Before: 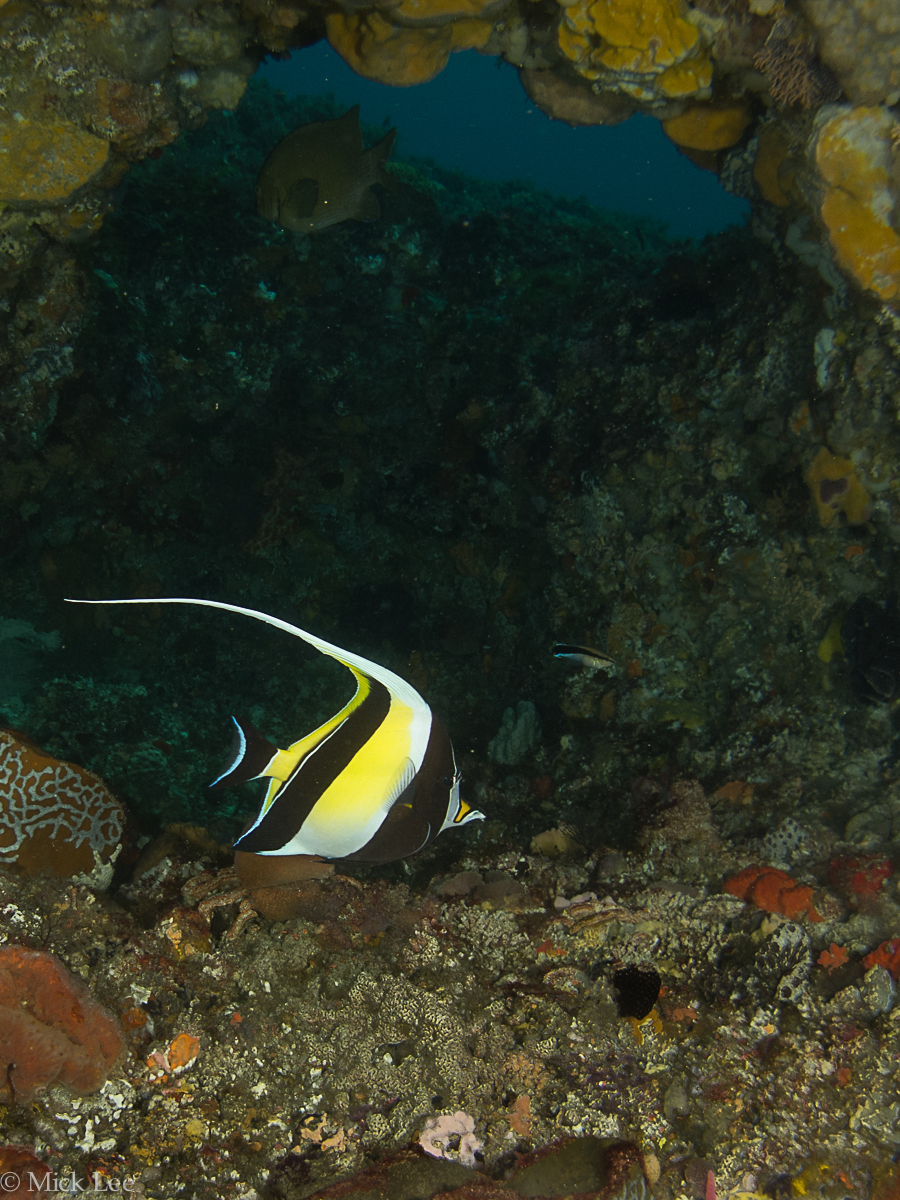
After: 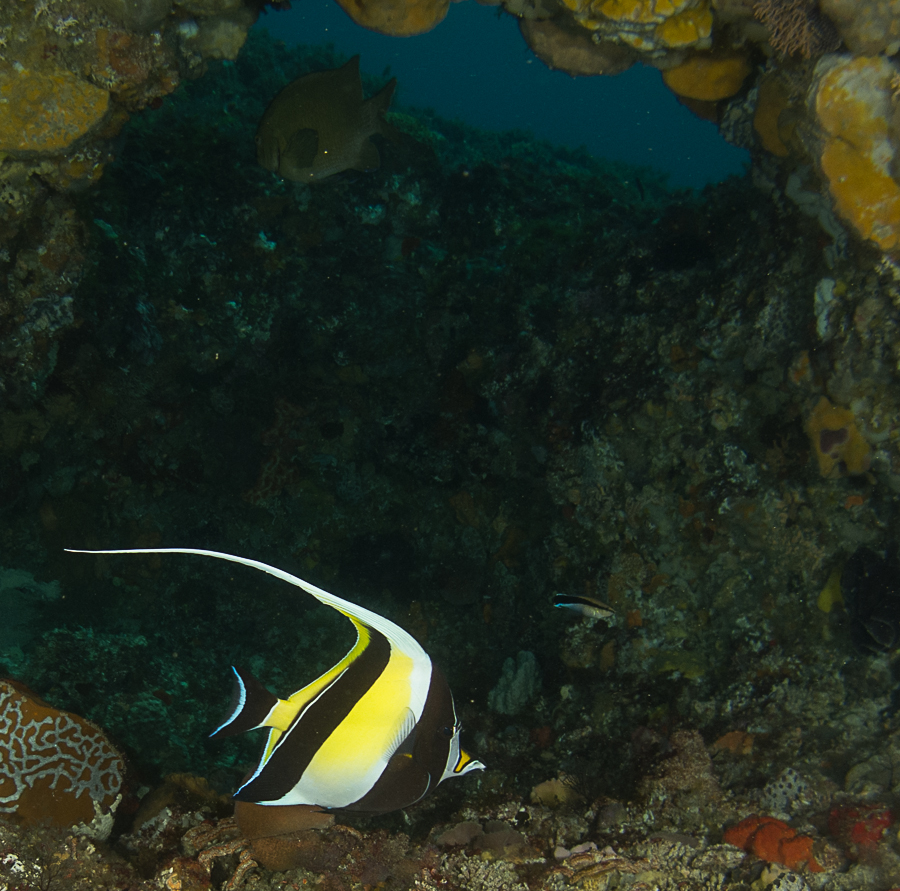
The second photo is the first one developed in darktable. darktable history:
crop: top 4.218%, bottom 21.522%
local contrast: mode bilateral grid, contrast 21, coarseness 50, detail 102%, midtone range 0.2
